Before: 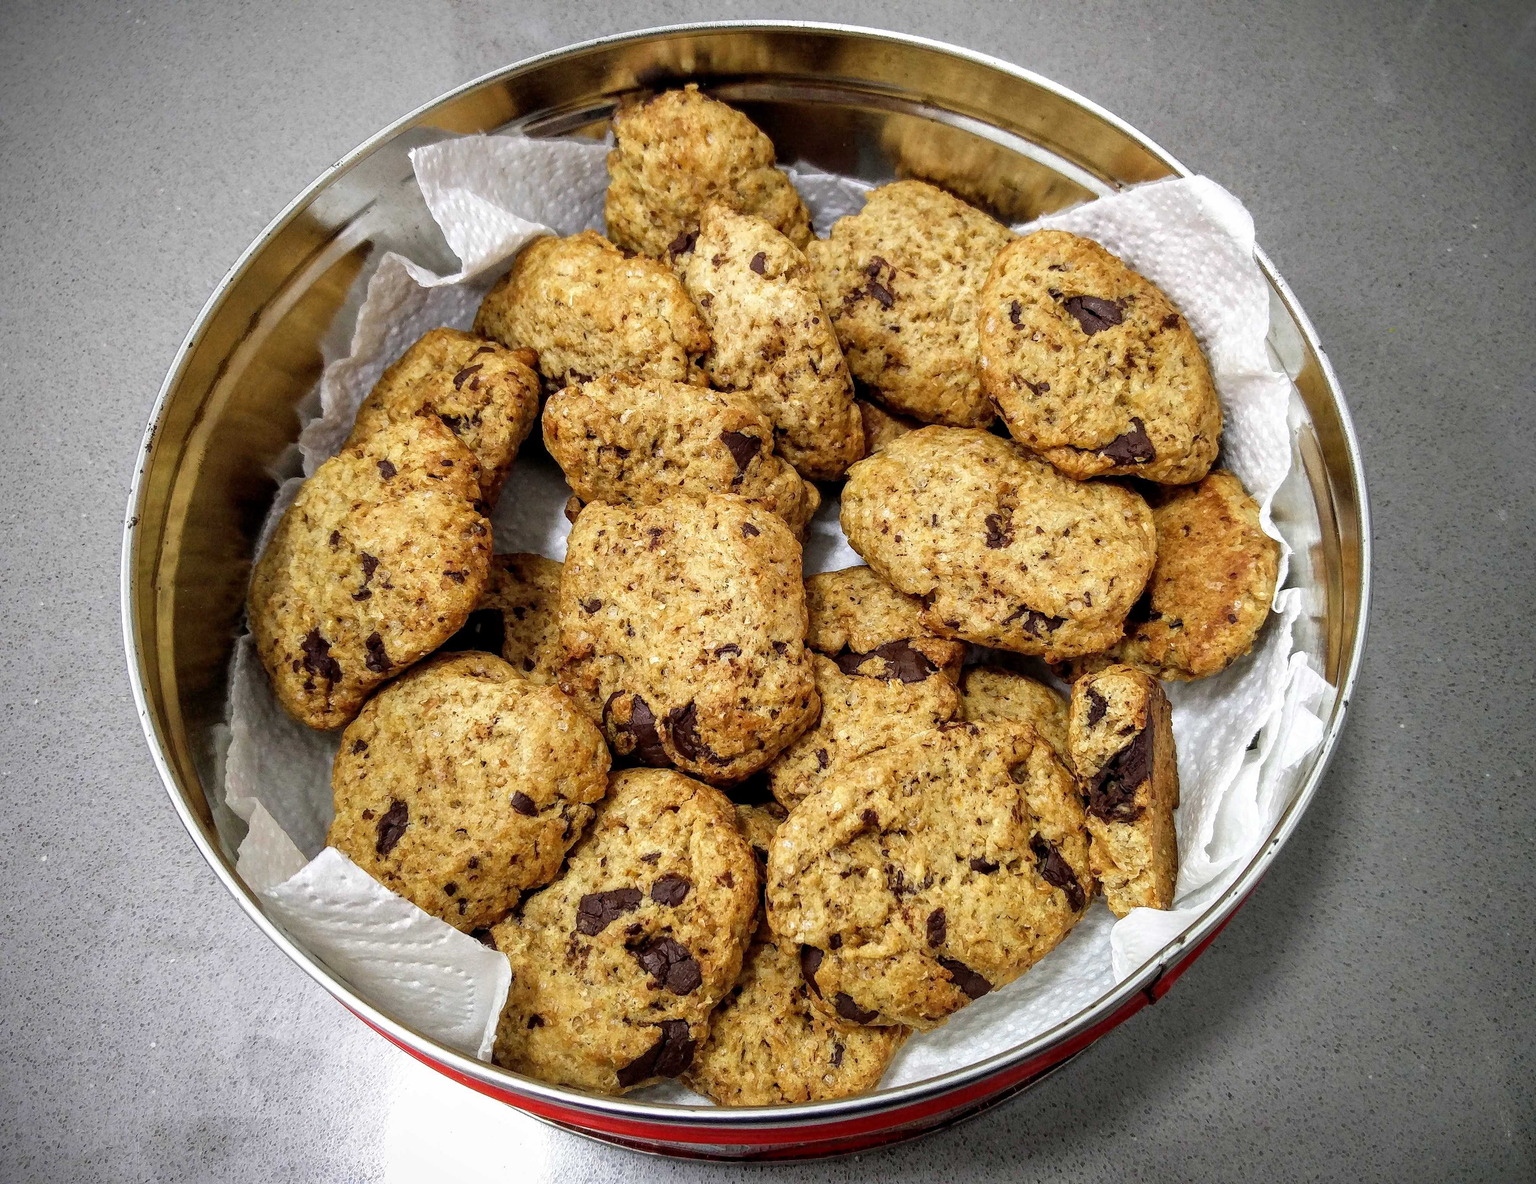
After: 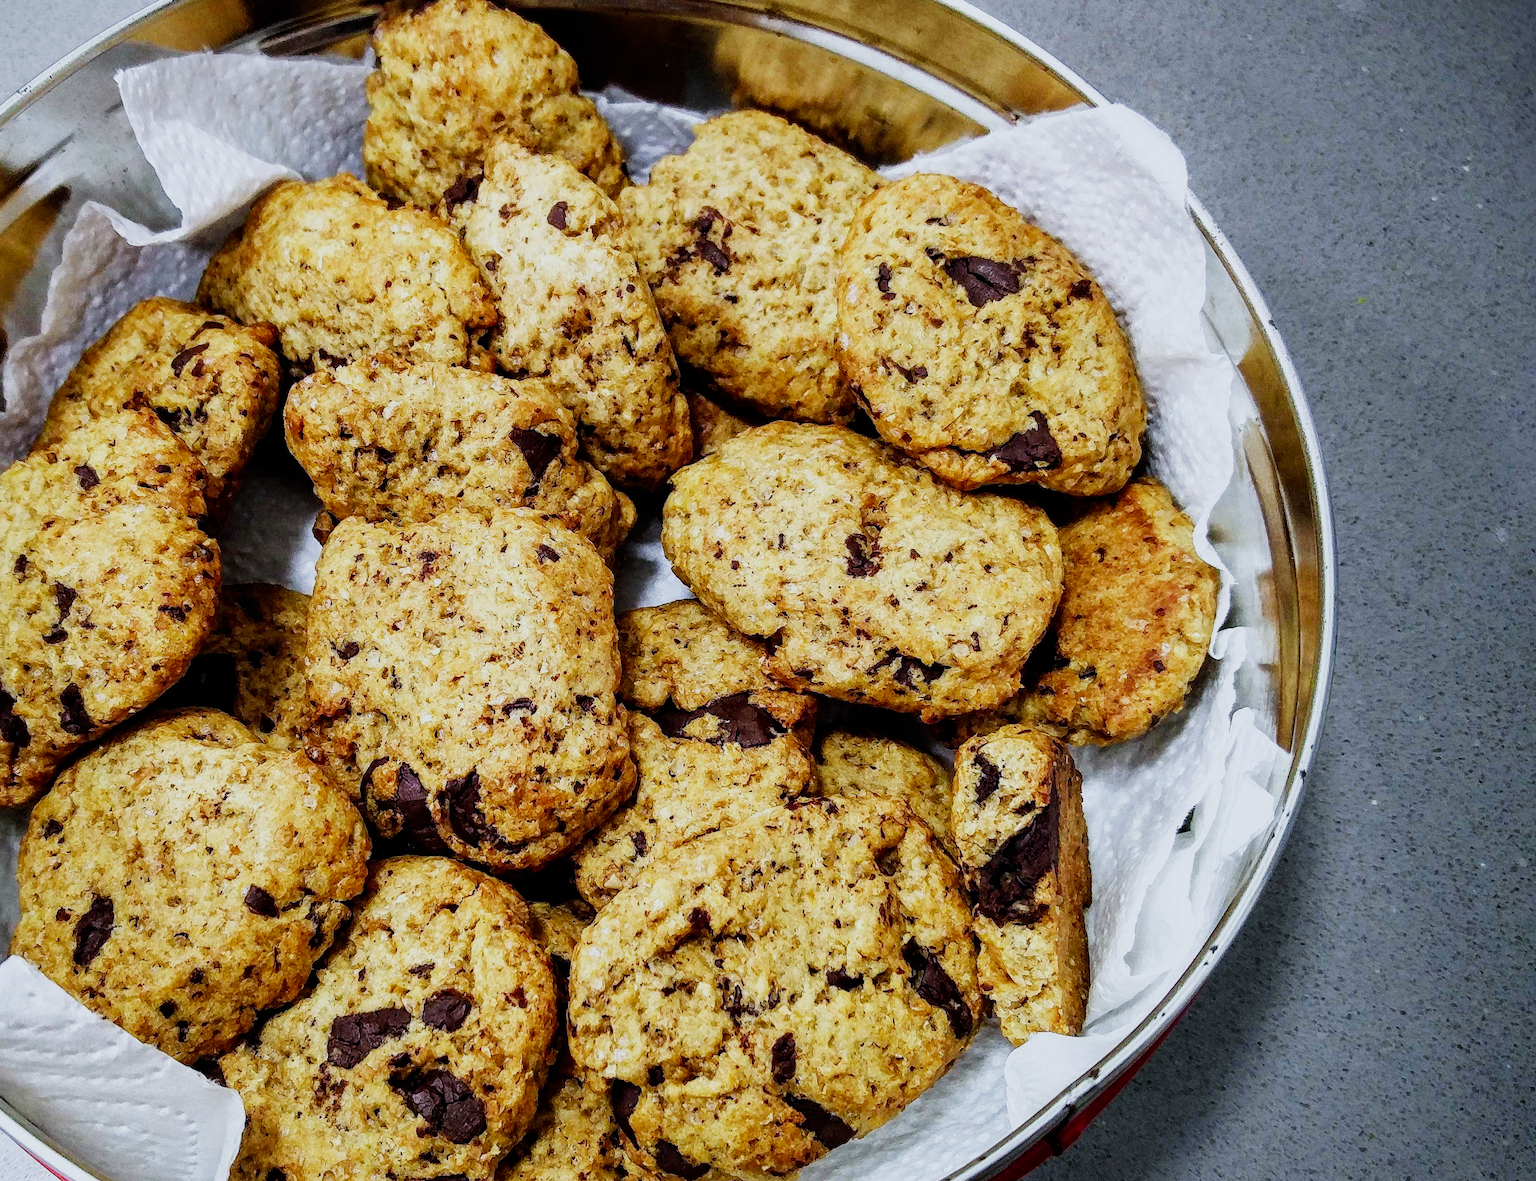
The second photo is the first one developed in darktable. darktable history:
sigmoid: contrast 1.6, skew -0.2, preserve hue 0%, red attenuation 0.1, red rotation 0.035, green attenuation 0.1, green rotation -0.017, blue attenuation 0.15, blue rotation -0.052, base primaries Rec2020
color calibration: output R [0.994, 0.059, -0.119, 0], output G [-0.036, 1.09, -0.119, 0], output B [0.078, -0.108, 0.961, 0], illuminant custom, x 0.371, y 0.382, temperature 4281.14 K
crop and rotate: left 20.74%, top 7.912%, right 0.375%, bottom 13.378%
color balance: contrast 8.5%, output saturation 105%
